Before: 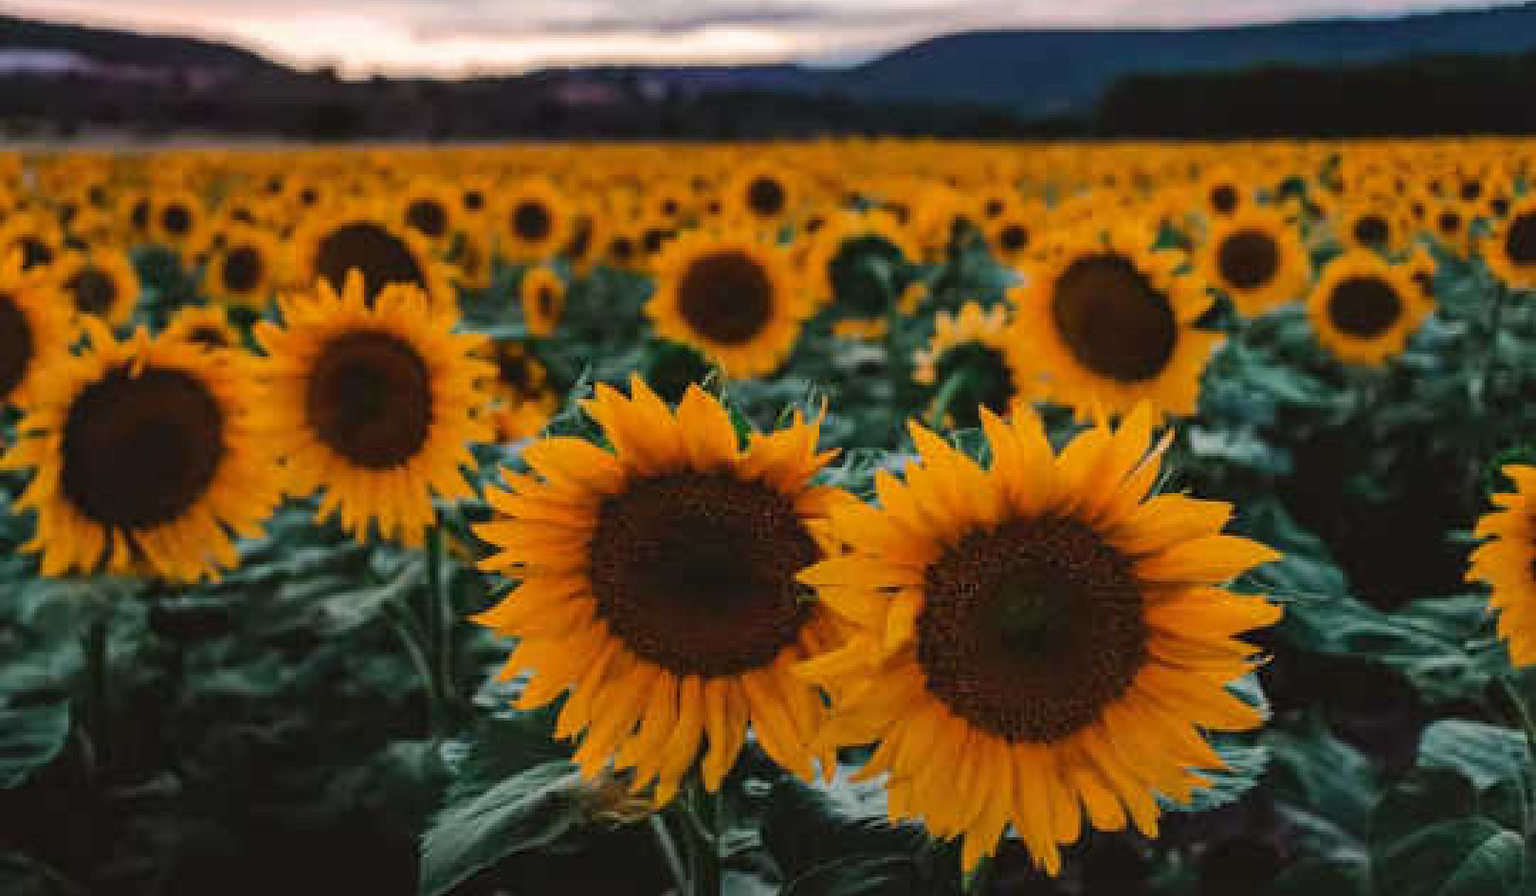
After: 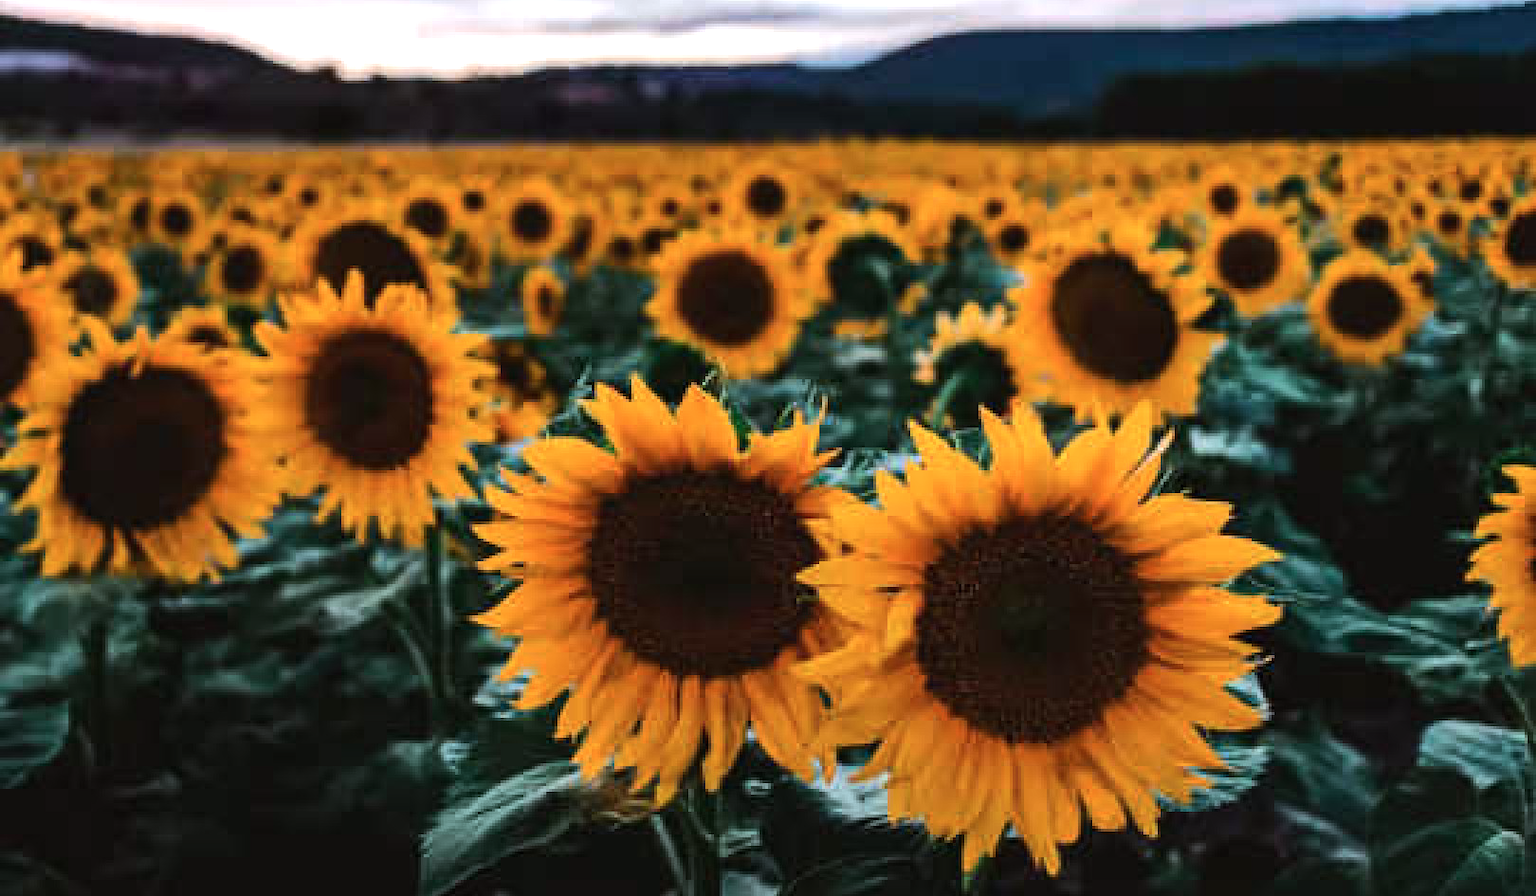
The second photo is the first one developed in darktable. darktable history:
color correction: highlights a* -4.18, highlights b* -10.81
tone equalizer: -8 EV -0.75 EV, -7 EV -0.7 EV, -6 EV -0.6 EV, -5 EV -0.4 EV, -3 EV 0.4 EV, -2 EV 0.6 EV, -1 EV 0.7 EV, +0 EV 0.75 EV, edges refinement/feathering 500, mask exposure compensation -1.57 EV, preserve details no
